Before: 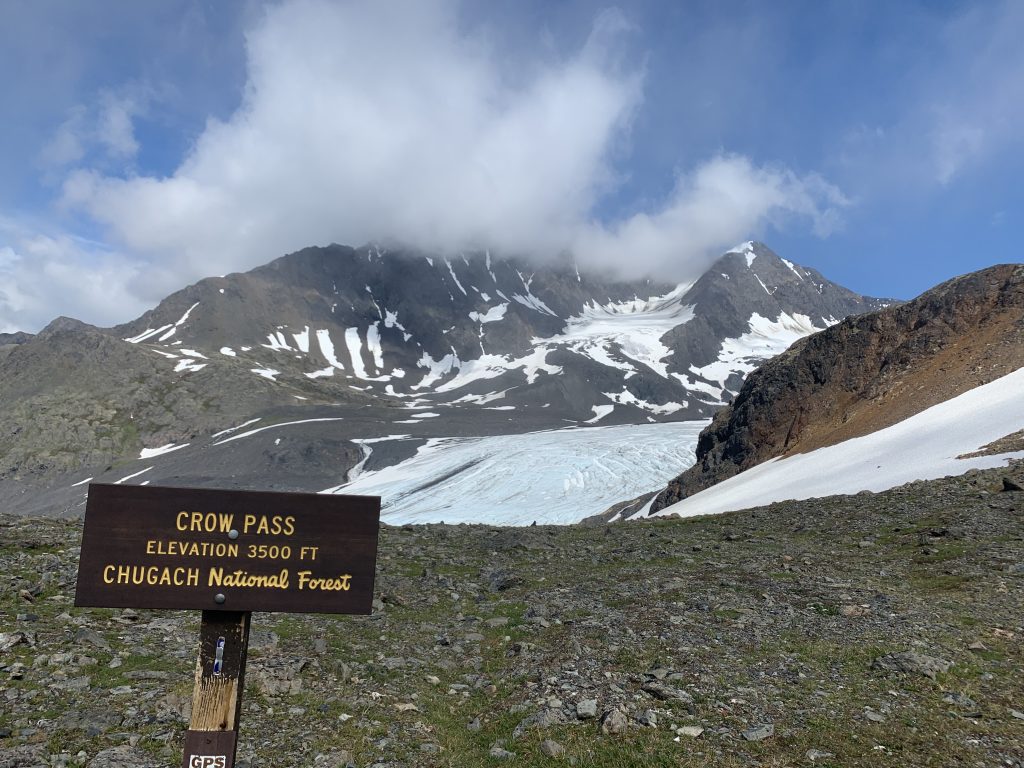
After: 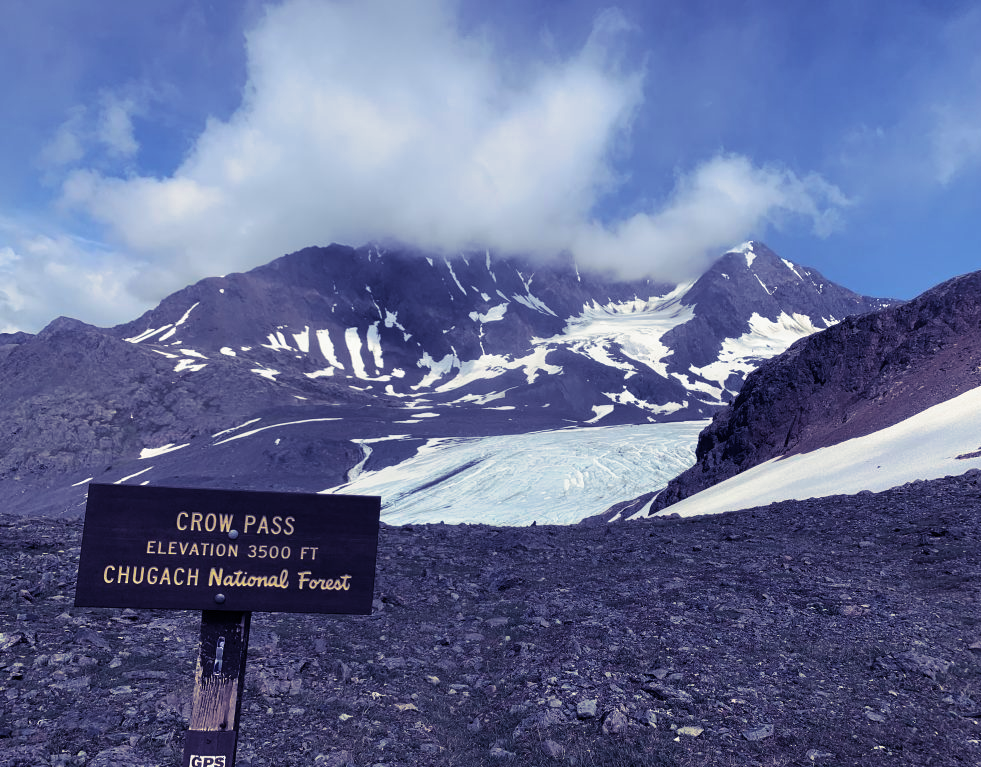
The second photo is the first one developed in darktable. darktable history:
split-toning: shadows › hue 242.67°, shadows › saturation 0.733, highlights › hue 45.33°, highlights › saturation 0.667, balance -53.304, compress 21.15%
crop: right 4.126%, bottom 0.031%
velvia: on, module defaults
